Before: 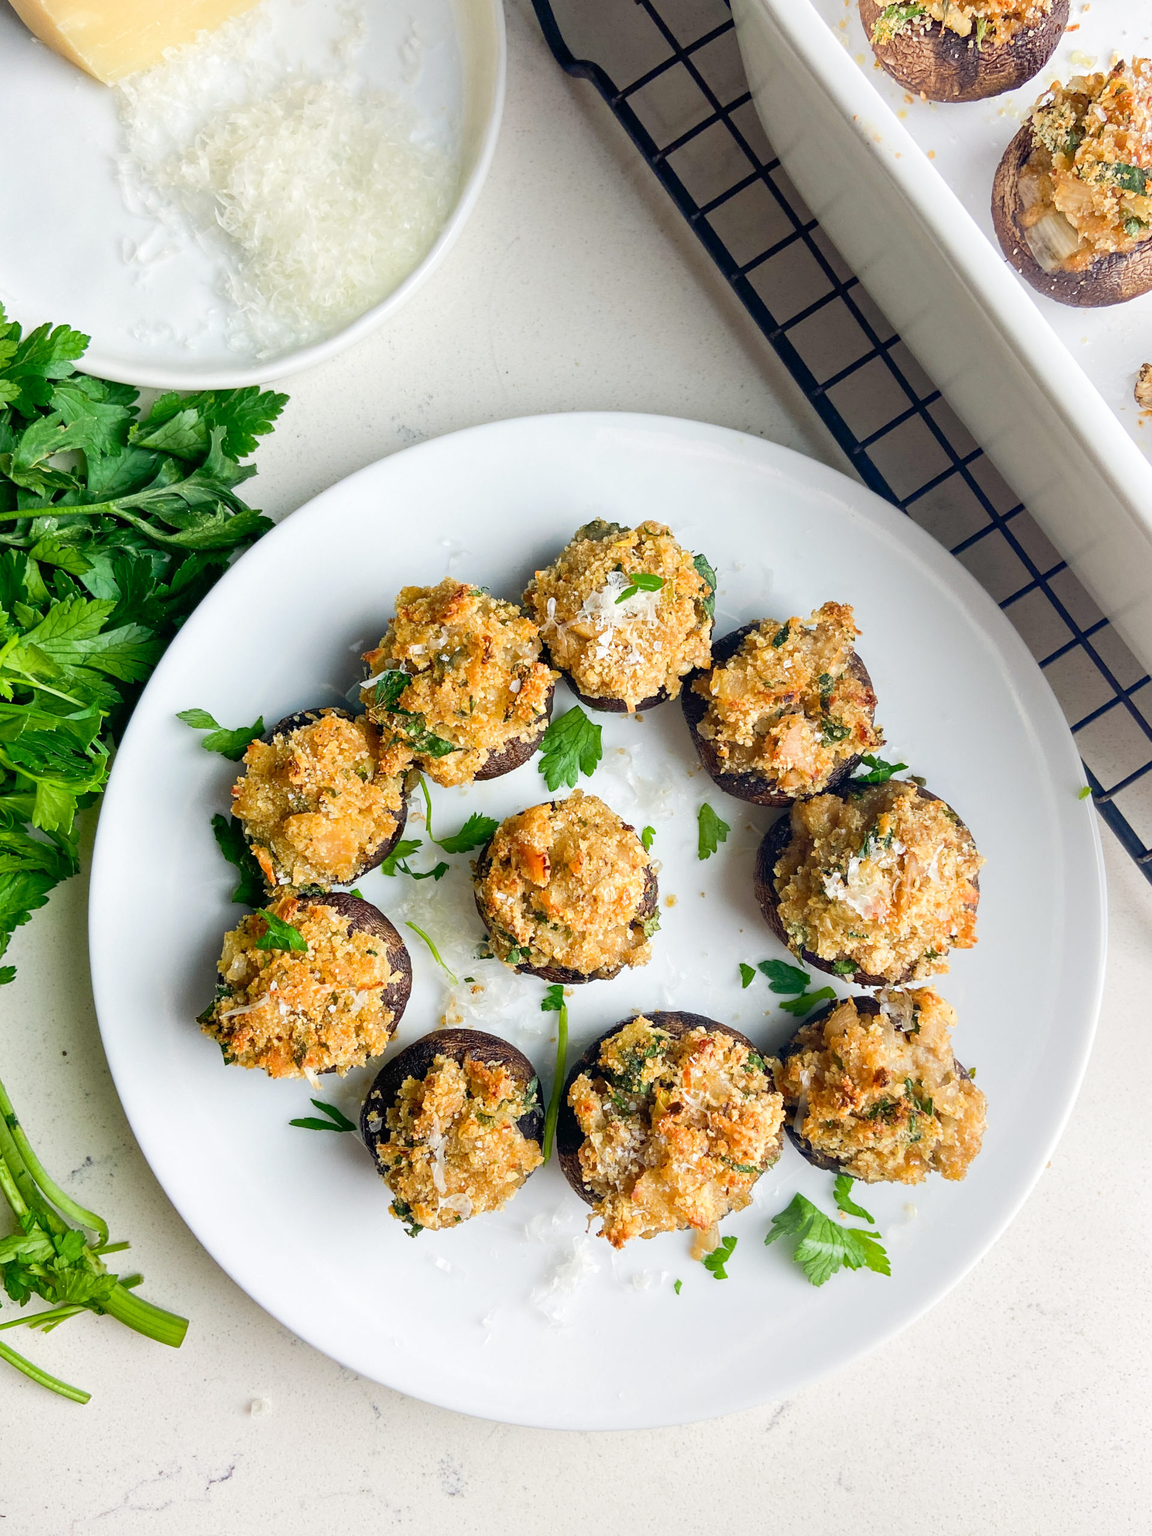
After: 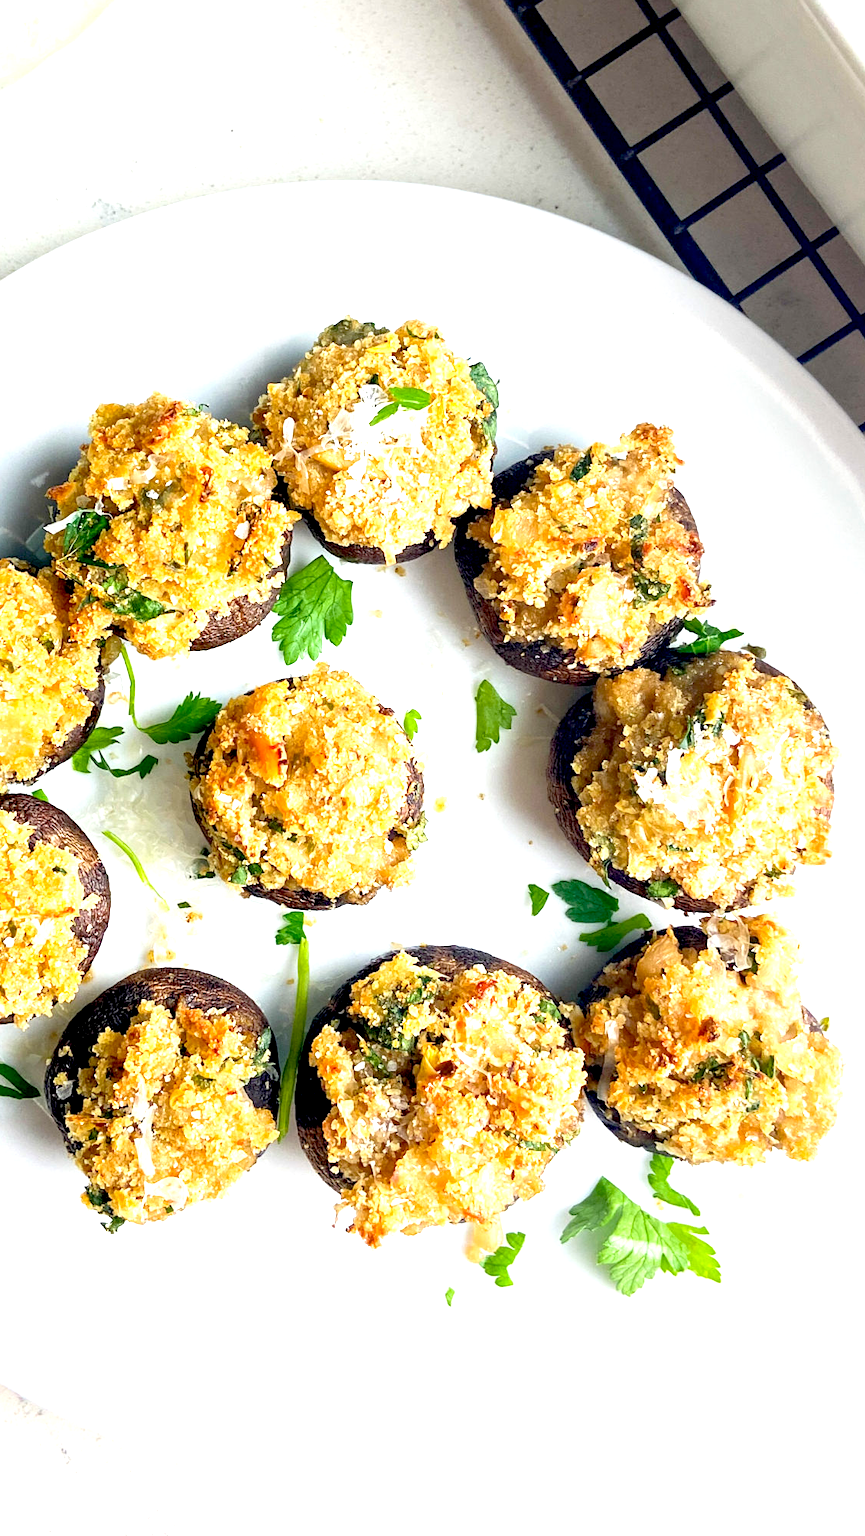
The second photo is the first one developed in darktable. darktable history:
exposure: black level correction 0.008, exposure 0.981 EV, compensate highlight preservation false
crop and rotate: left 28.273%, top 17.582%, right 12.766%, bottom 3.946%
